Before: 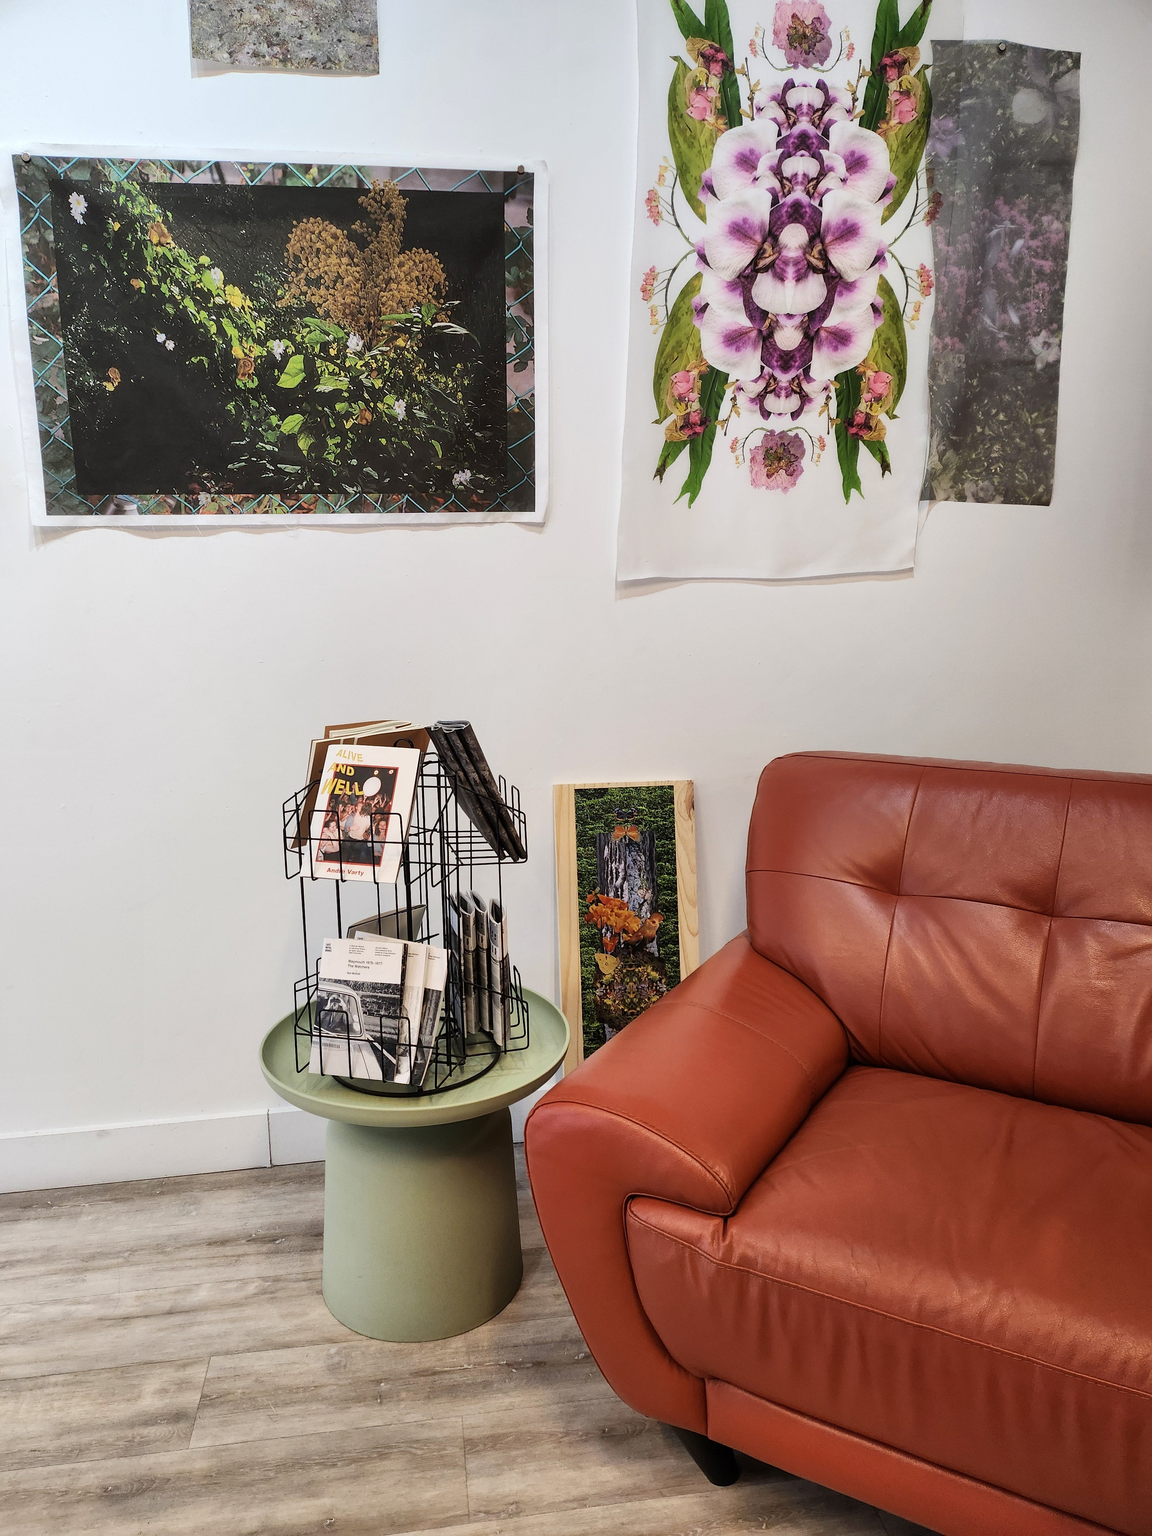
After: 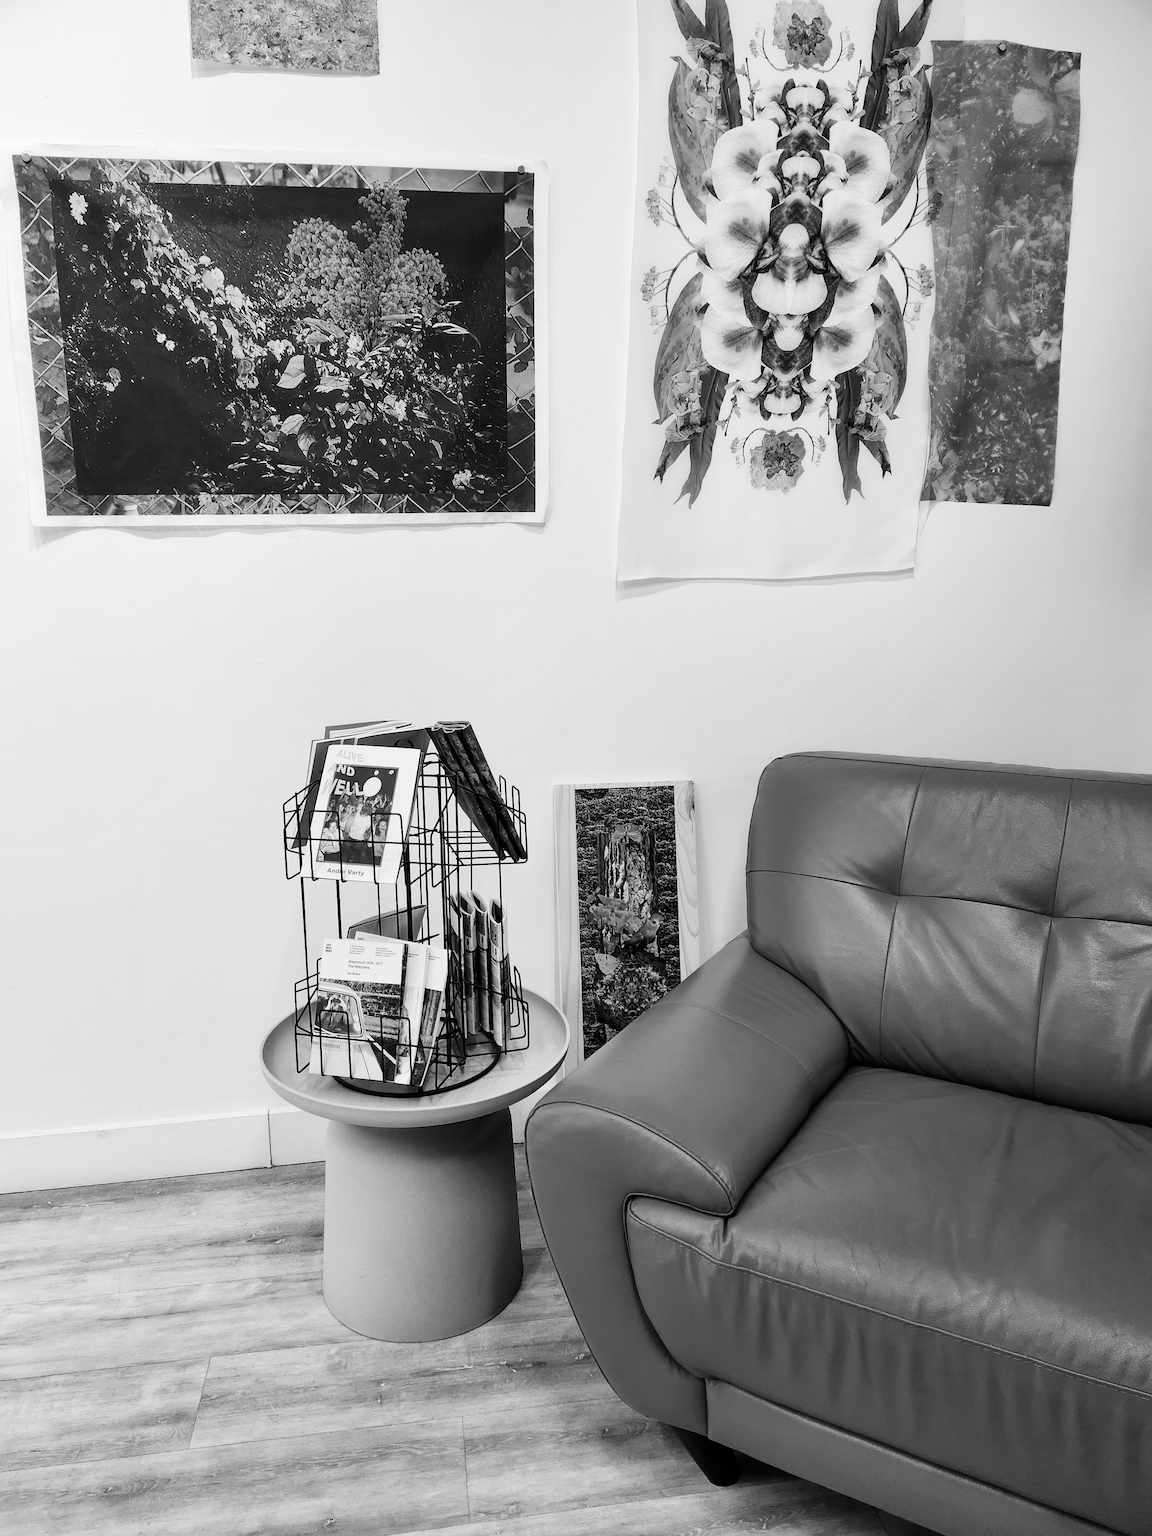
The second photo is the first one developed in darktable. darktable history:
monochrome: size 1
tone curve: curves: ch0 [(0, 0) (0.004, 0.001) (0.133, 0.112) (0.325, 0.362) (0.832, 0.893) (1, 1)], color space Lab, linked channels, preserve colors none
